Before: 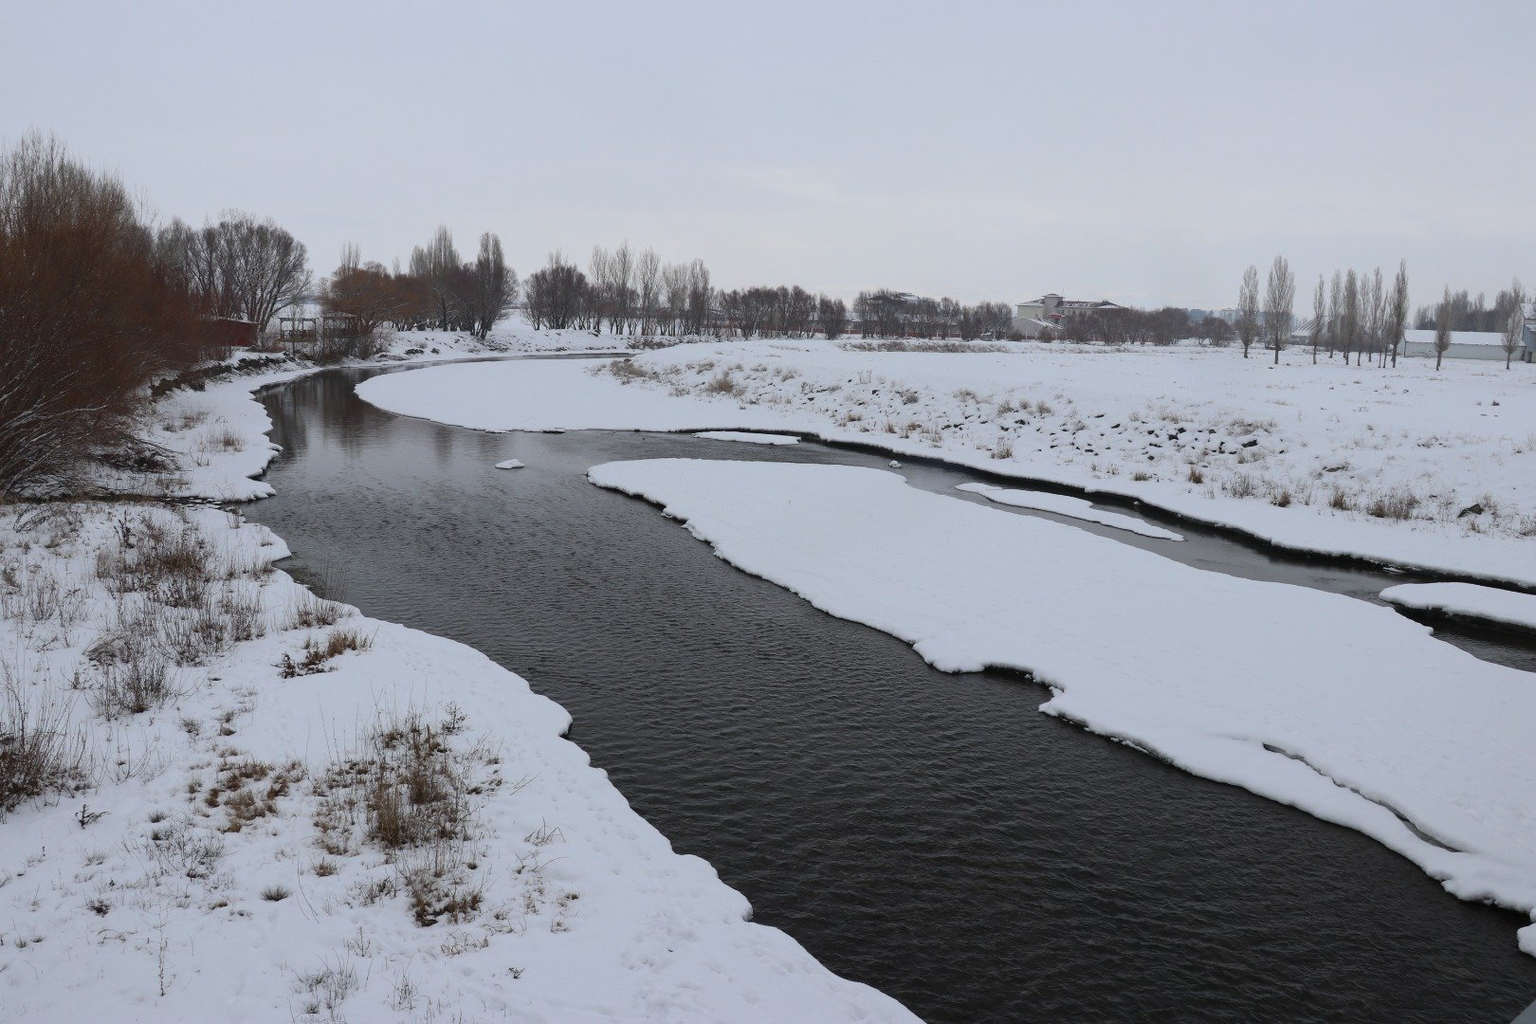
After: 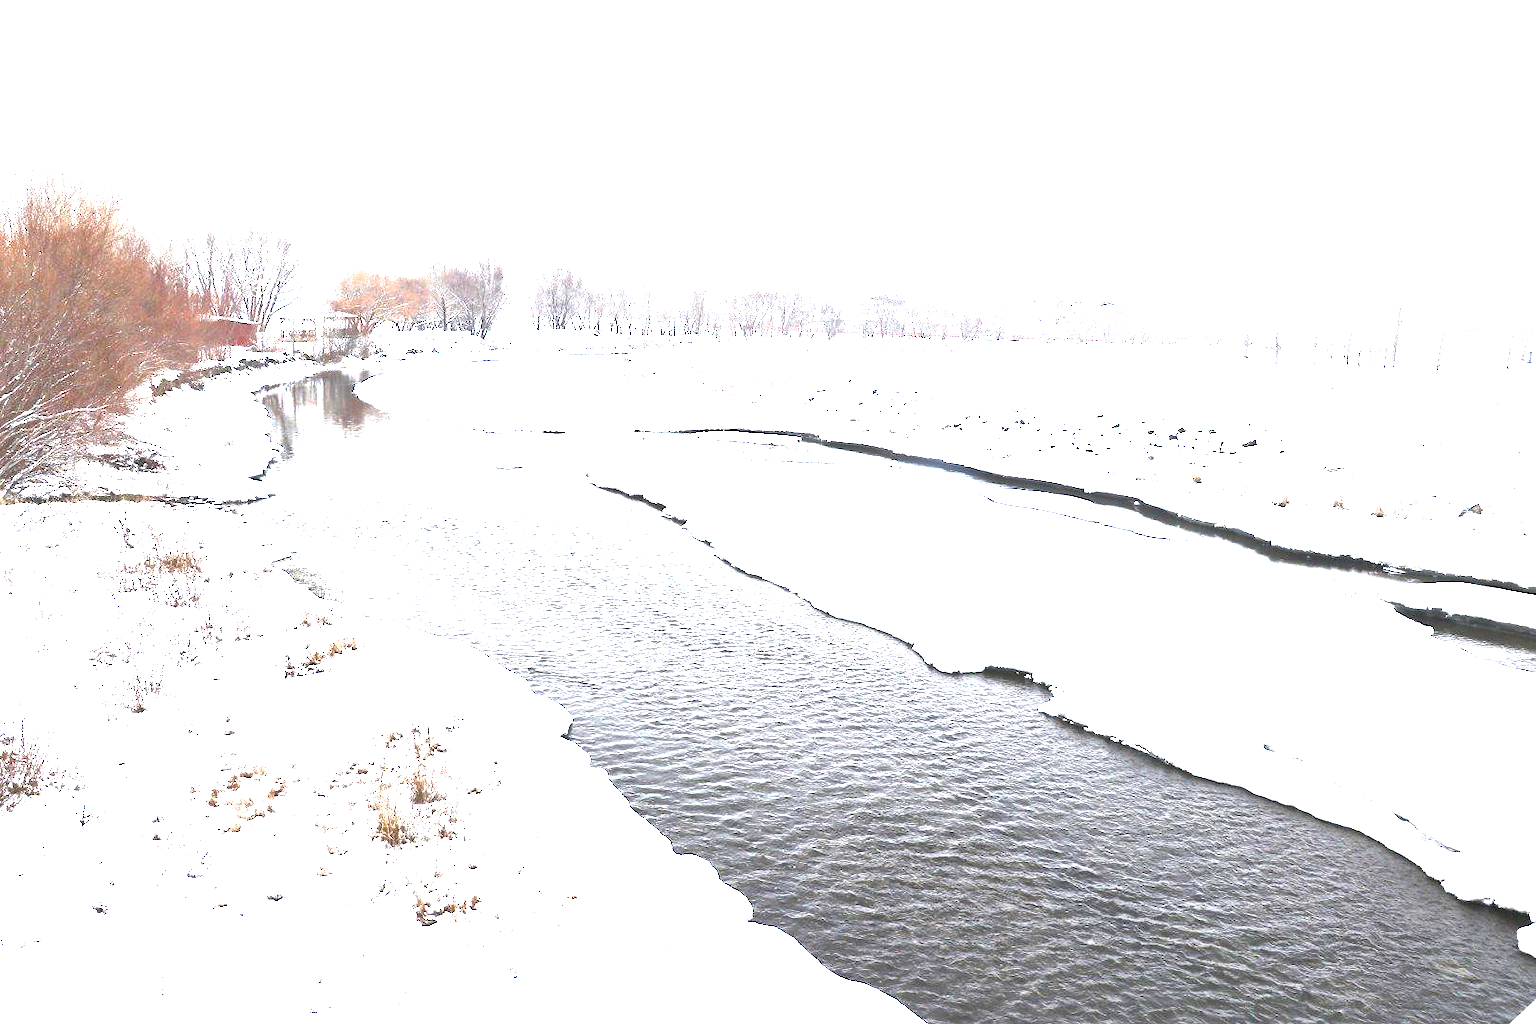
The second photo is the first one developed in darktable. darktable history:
exposure: black level correction 0, exposure 4 EV, compensate exposure bias true, compensate highlight preservation false
local contrast: mode bilateral grid, contrast 25, coarseness 60, detail 151%, midtone range 0.2
